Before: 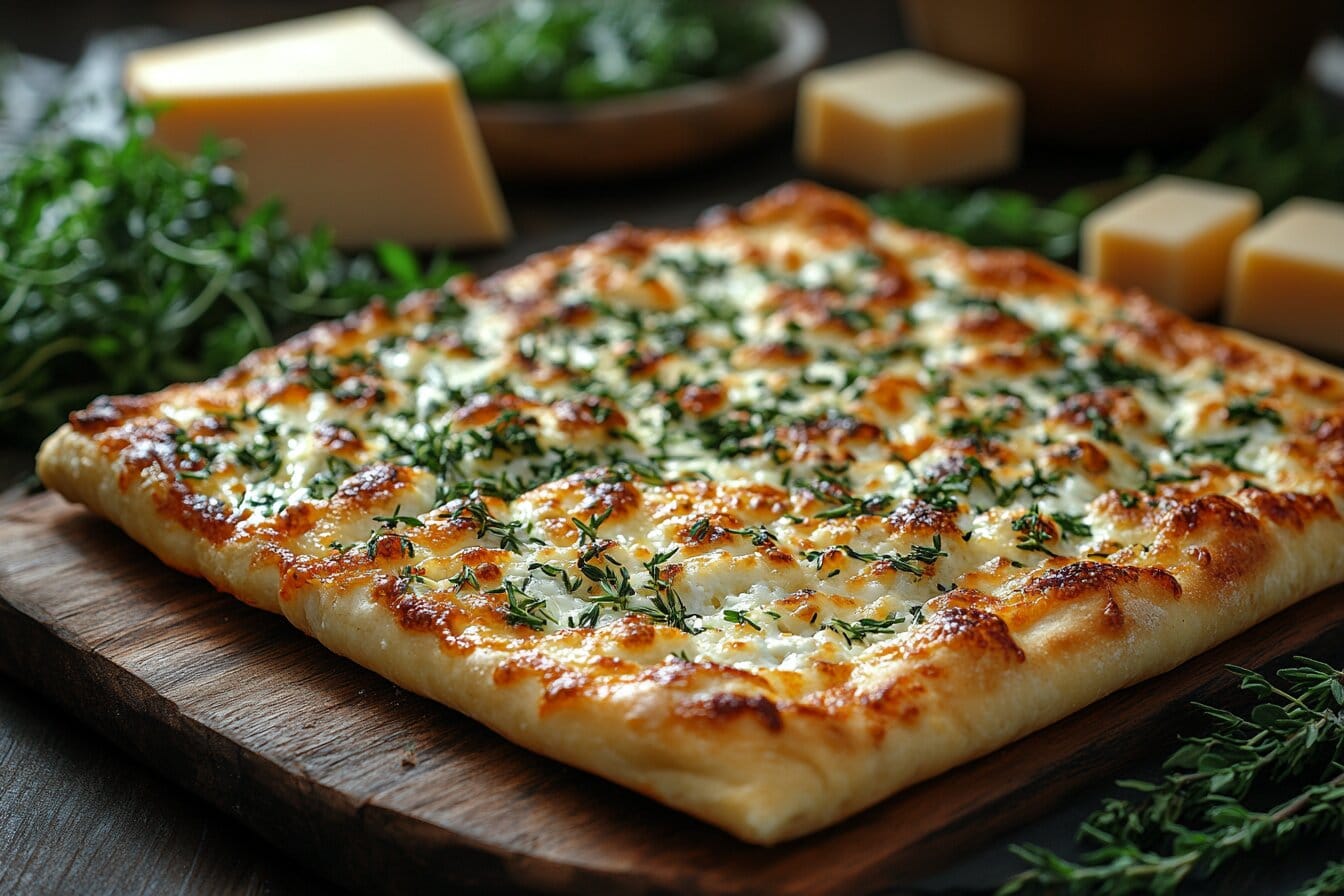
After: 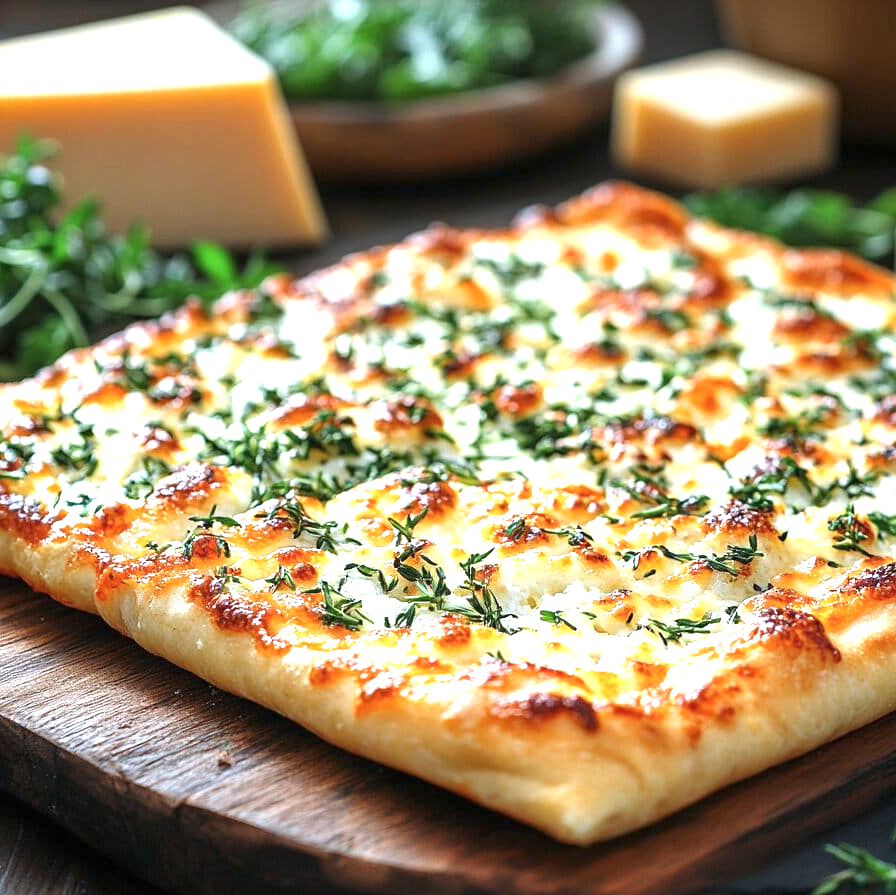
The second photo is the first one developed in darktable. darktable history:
color calibration: illuminant as shot in camera, x 0.358, y 0.373, temperature 4628.91 K
crop and rotate: left 13.703%, right 19.569%
exposure: black level correction 0, exposure 1.441 EV, compensate highlight preservation false
